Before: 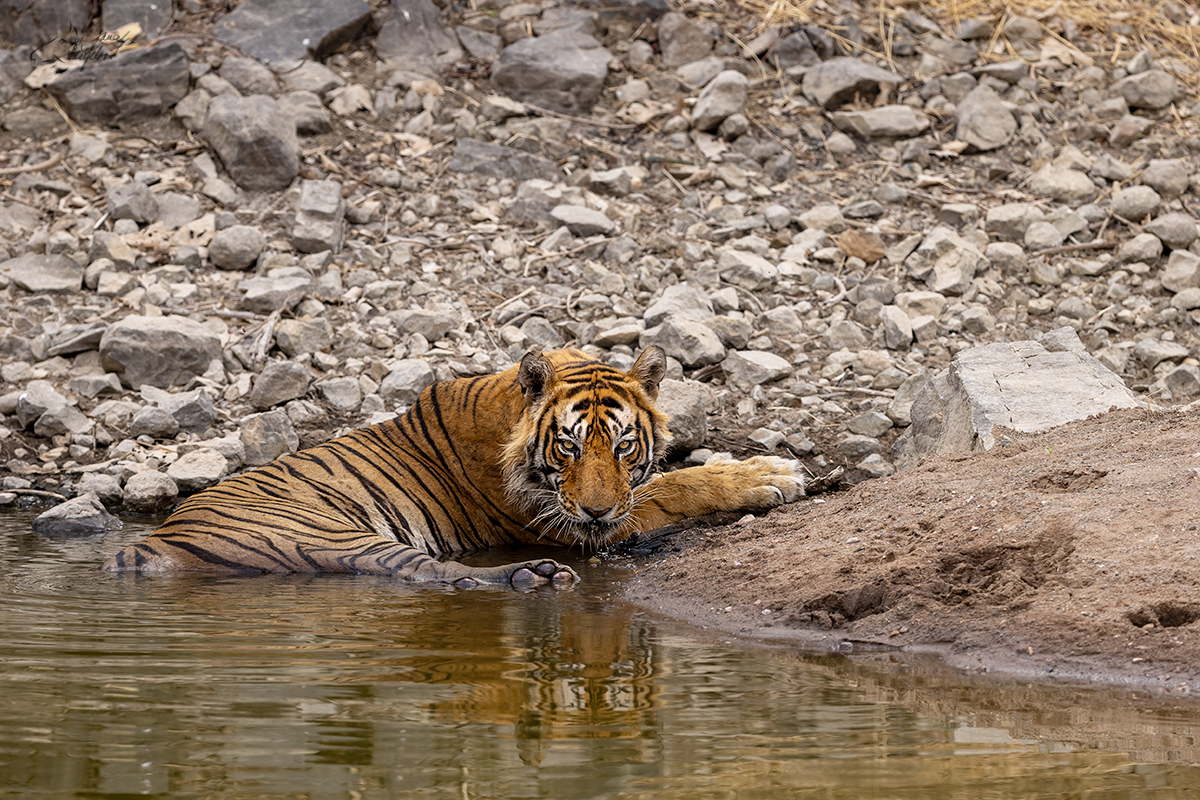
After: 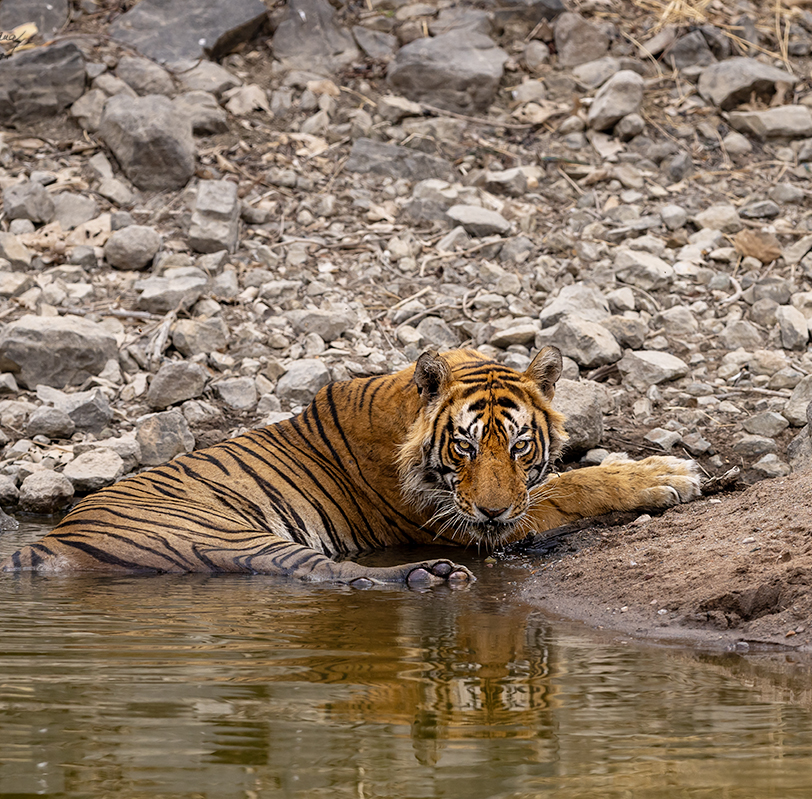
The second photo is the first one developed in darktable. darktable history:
crop and rotate: left 8.716%, right 23.556%
